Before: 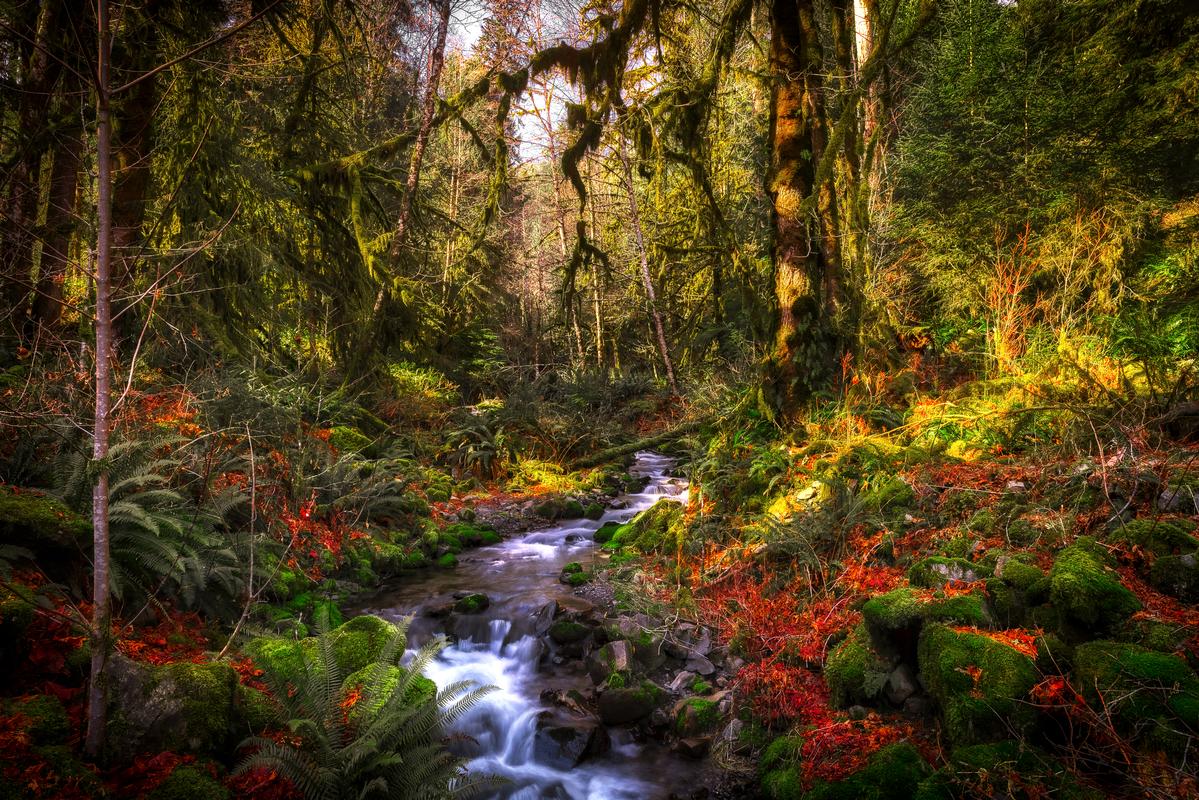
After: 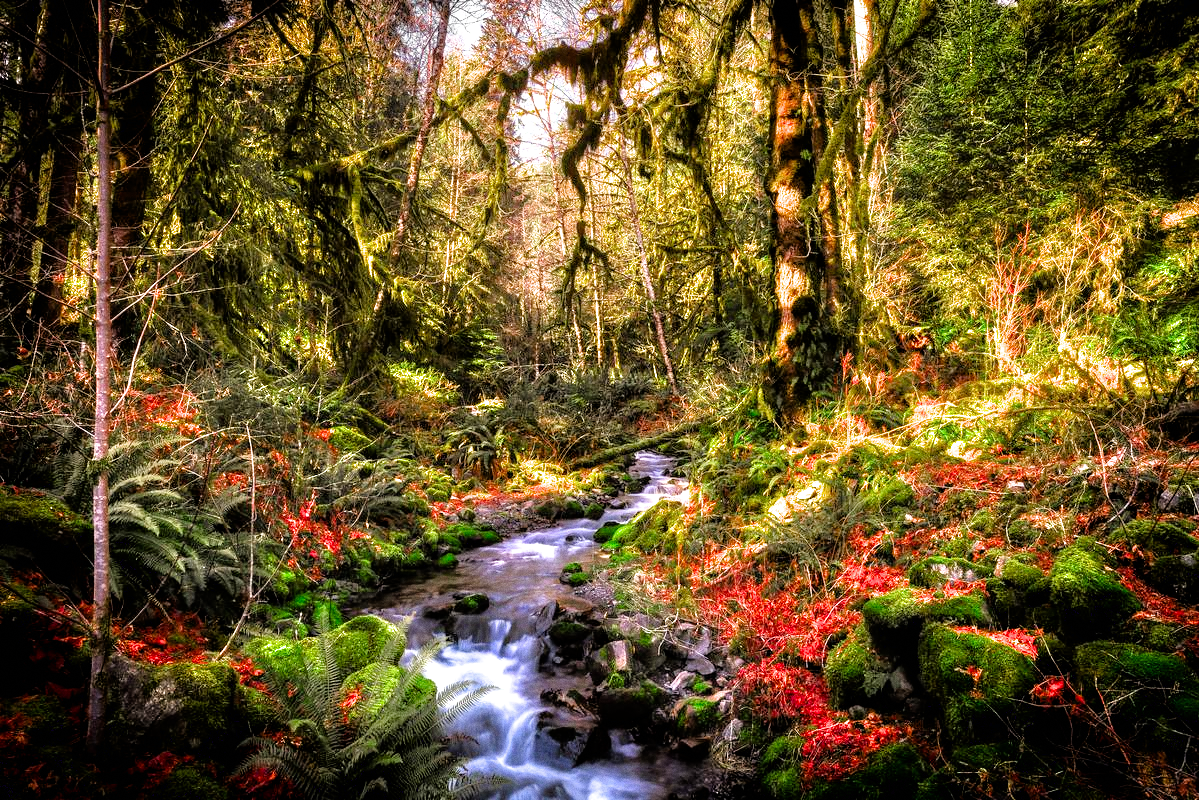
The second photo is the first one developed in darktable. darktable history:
vibrance: vibrance 50%
tone equalizer: -7 EV 0.15 EV, -6 EV 0.6 EV, -5 EV 1.15 EV, -4 EV 1.33 EV, -3 EV 1.15 EV, -2 EV 0.6 EV, -1 EV 0.15 EV, mask exposure compensation -0.5 EV
exposure: black level correction 0.002, exposure 0.15 EV, compensate highlight preservation false
filmic rgb: black relative exposure -9.08 EV, white relative exposure 2.3 EV, hardness 7.49
grain: on, module defaults
